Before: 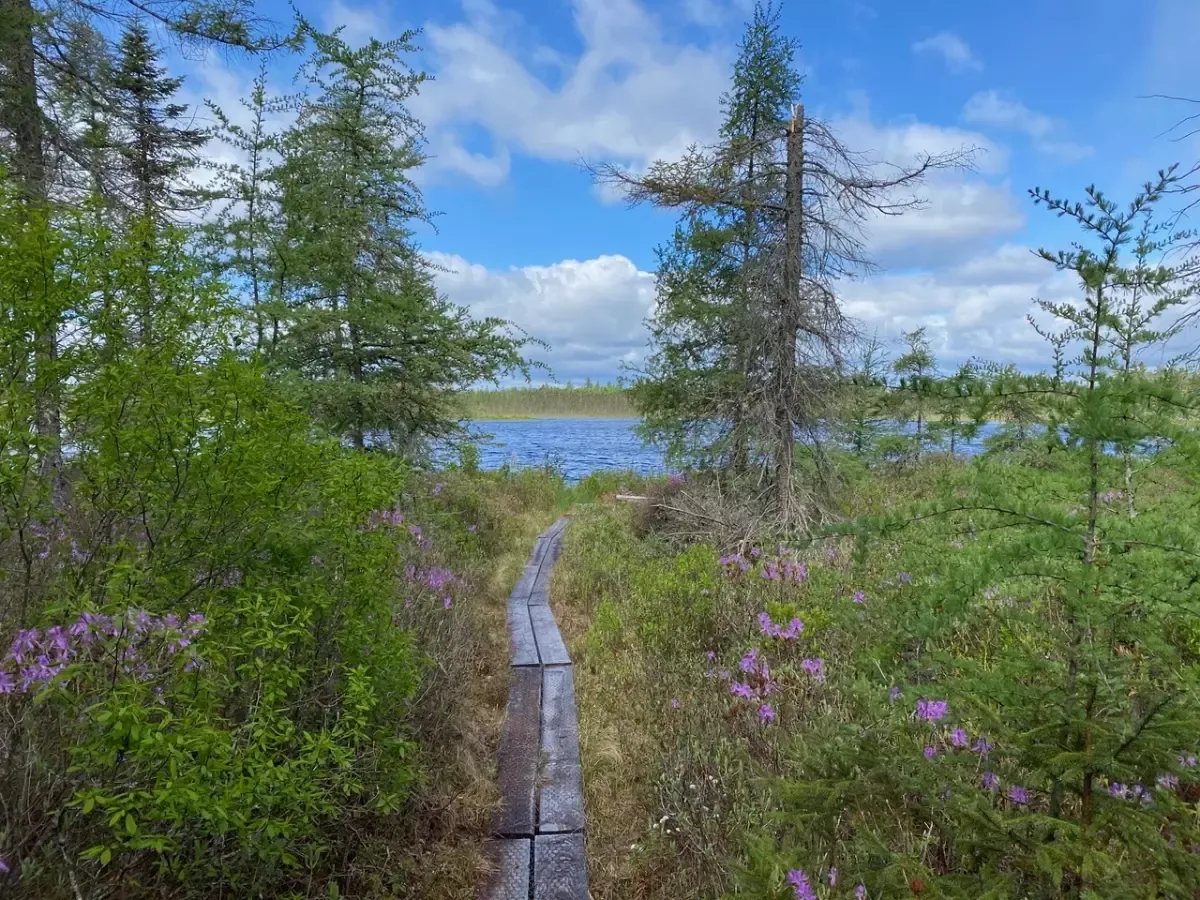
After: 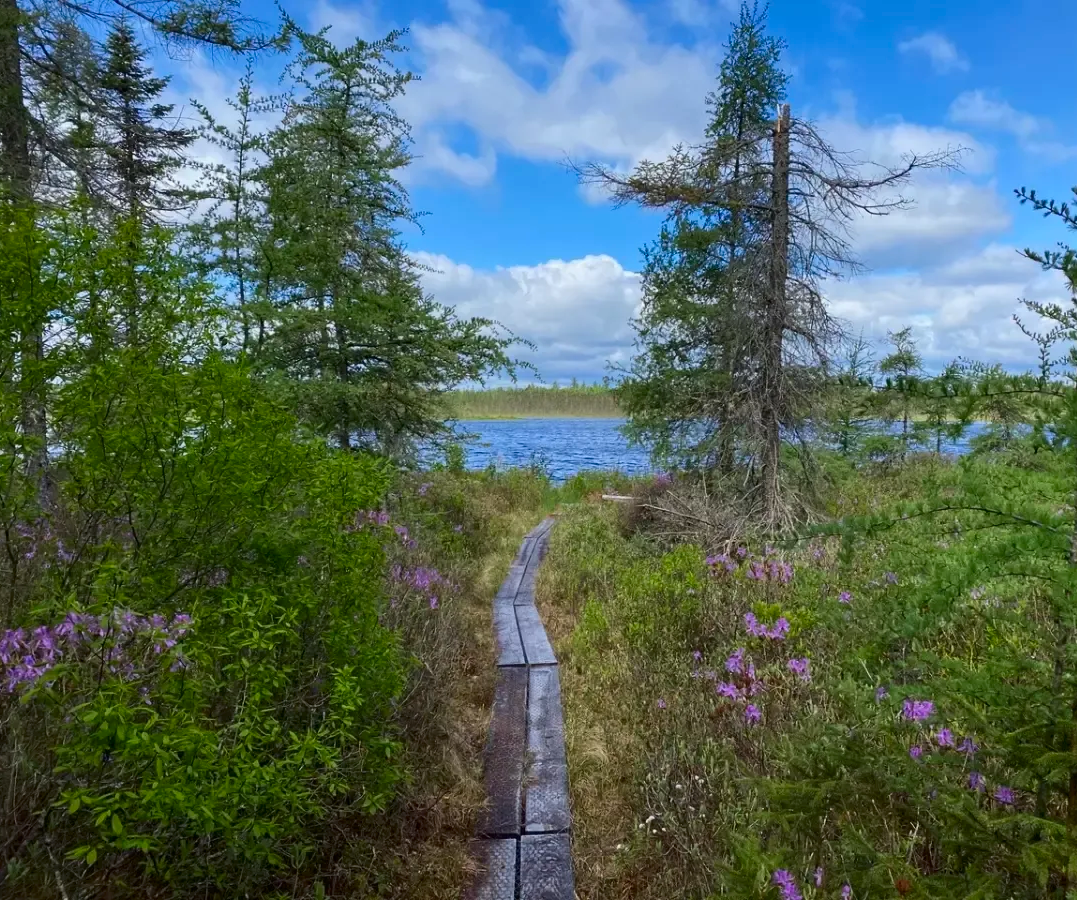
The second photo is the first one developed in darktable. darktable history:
crop and rotate: left 1.224%, right 9.01%
exposure: exposure -0.072 EV, compensate exposure bias true, compensate highlight preservation false
contrast brightness saturation: contrast 0.135, brightness -0.046, saturation 0.16
